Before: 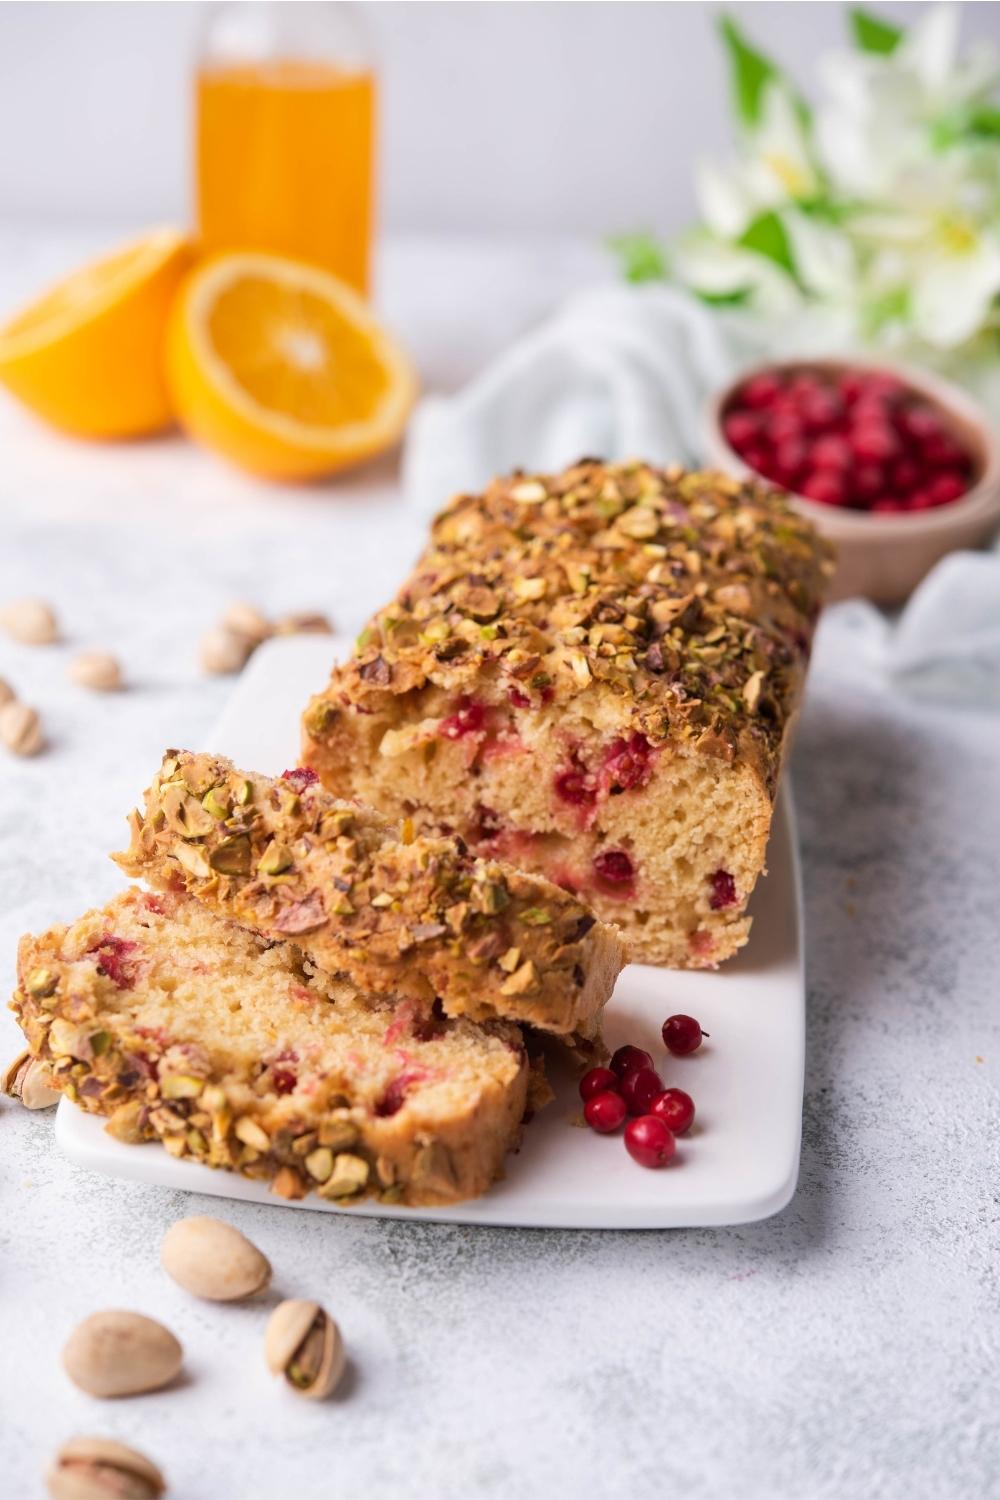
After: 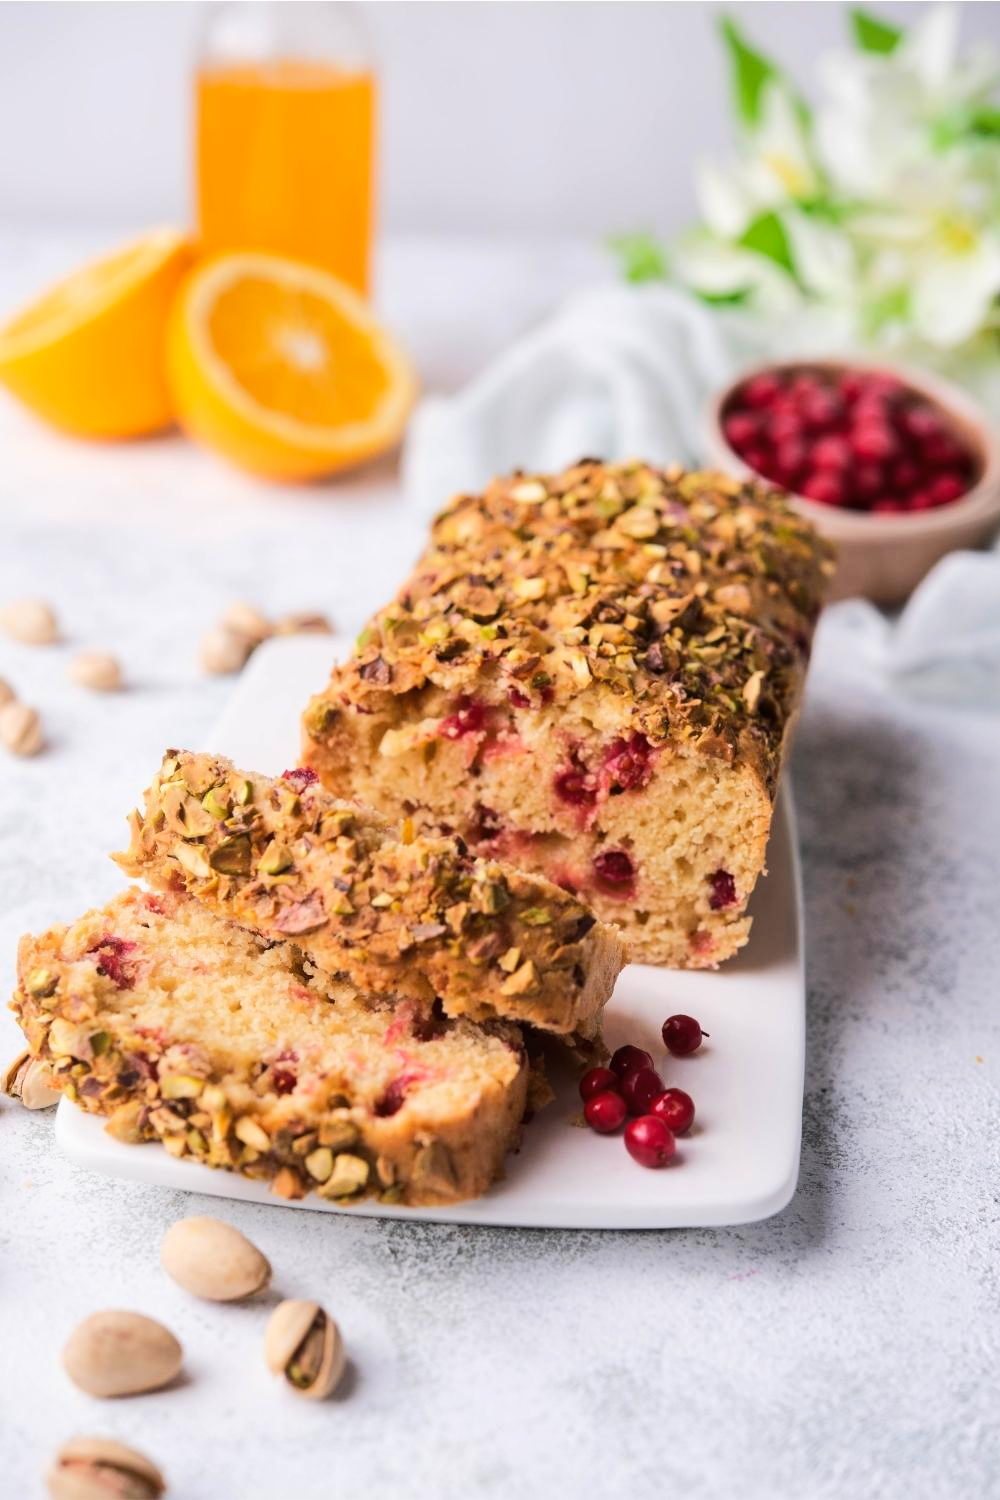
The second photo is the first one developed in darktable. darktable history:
tone curve: curves: ch0 [(0, 0.01) (0.037, 0.032) (0.131, 0.108) (0.275, 0.256) (0.483, 0.512) (0.61, 0.665) (0.696, 0.742) (0.792, 0.819) (0.911, 0.925) (0.997, 0.995)]; ch1 [(0, 0) (0.301, 0.3) (0.423, 0.421) (0.492, 0.488) (0.507, 0.503) (0.53, 0.532) (0.573, 0.586) (0.683, 0.702) (0.746, 0.77) (1, 1)]; ch2 [(0, 0) (0.246, 0.233) (0.36, 0.352) (0.415, 0.415) (0.485, 0.487) (0.502, 0.504) (0.525, 0.518) (0.539, 0.539) (0.587, 0.594) (0.636, 0.652) (0.711, 0.729) (0.845, 0.855) (0.998, 0.977)], color space Lab, linked channels, preserve colors none
